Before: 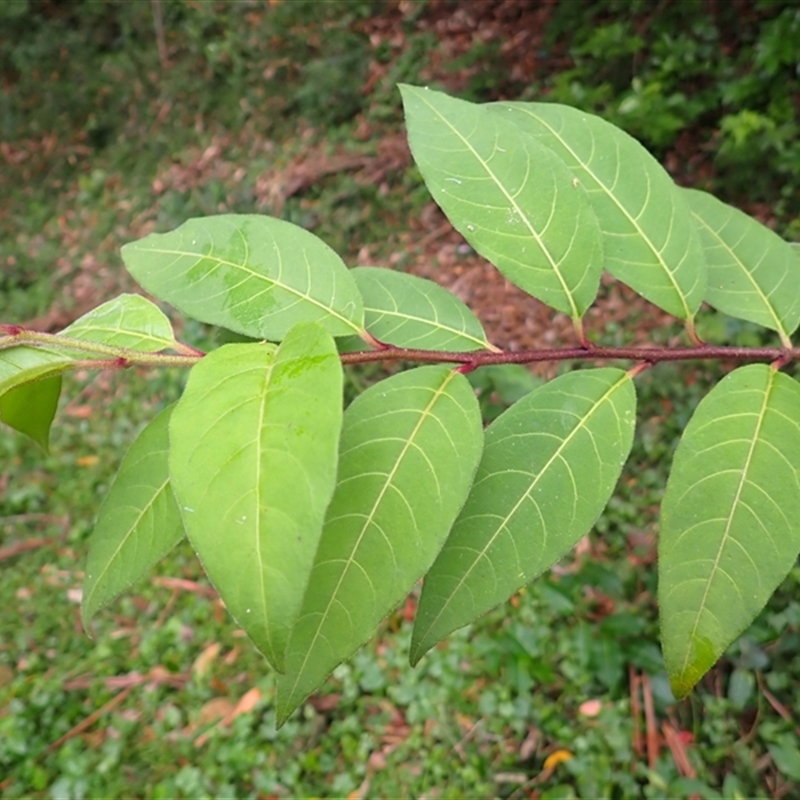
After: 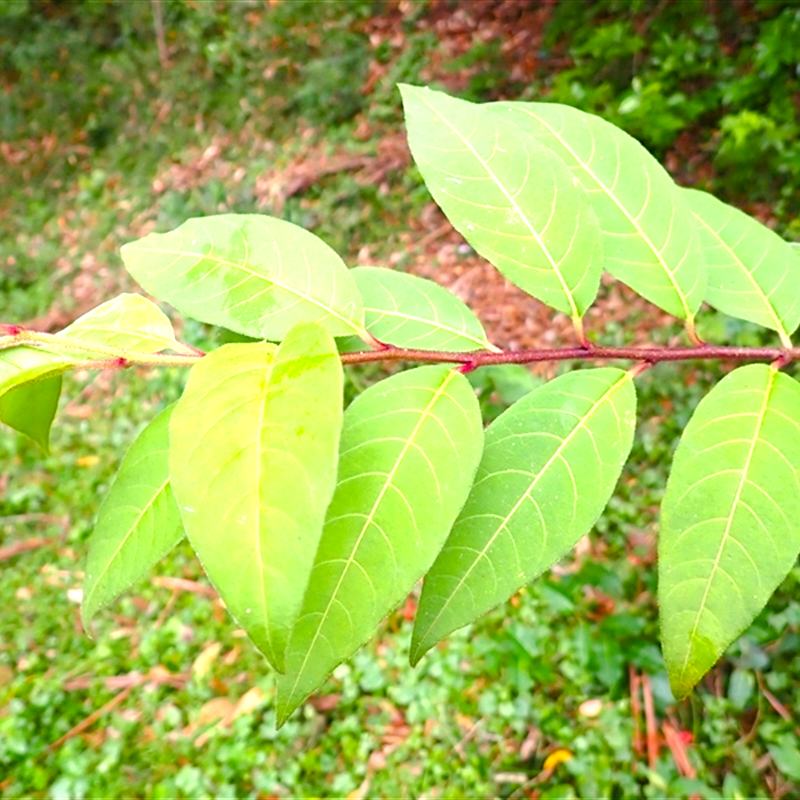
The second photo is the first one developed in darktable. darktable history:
color balance rgb: perceptual saturation grading › global saturation 34.53%, perceptual saturation grading › highlights -29.859%, perceptual saturation grading › shadows 35.053%, global vibrance 20%
exposure: exposure 1.135 EV, compensate highlight preservation false
